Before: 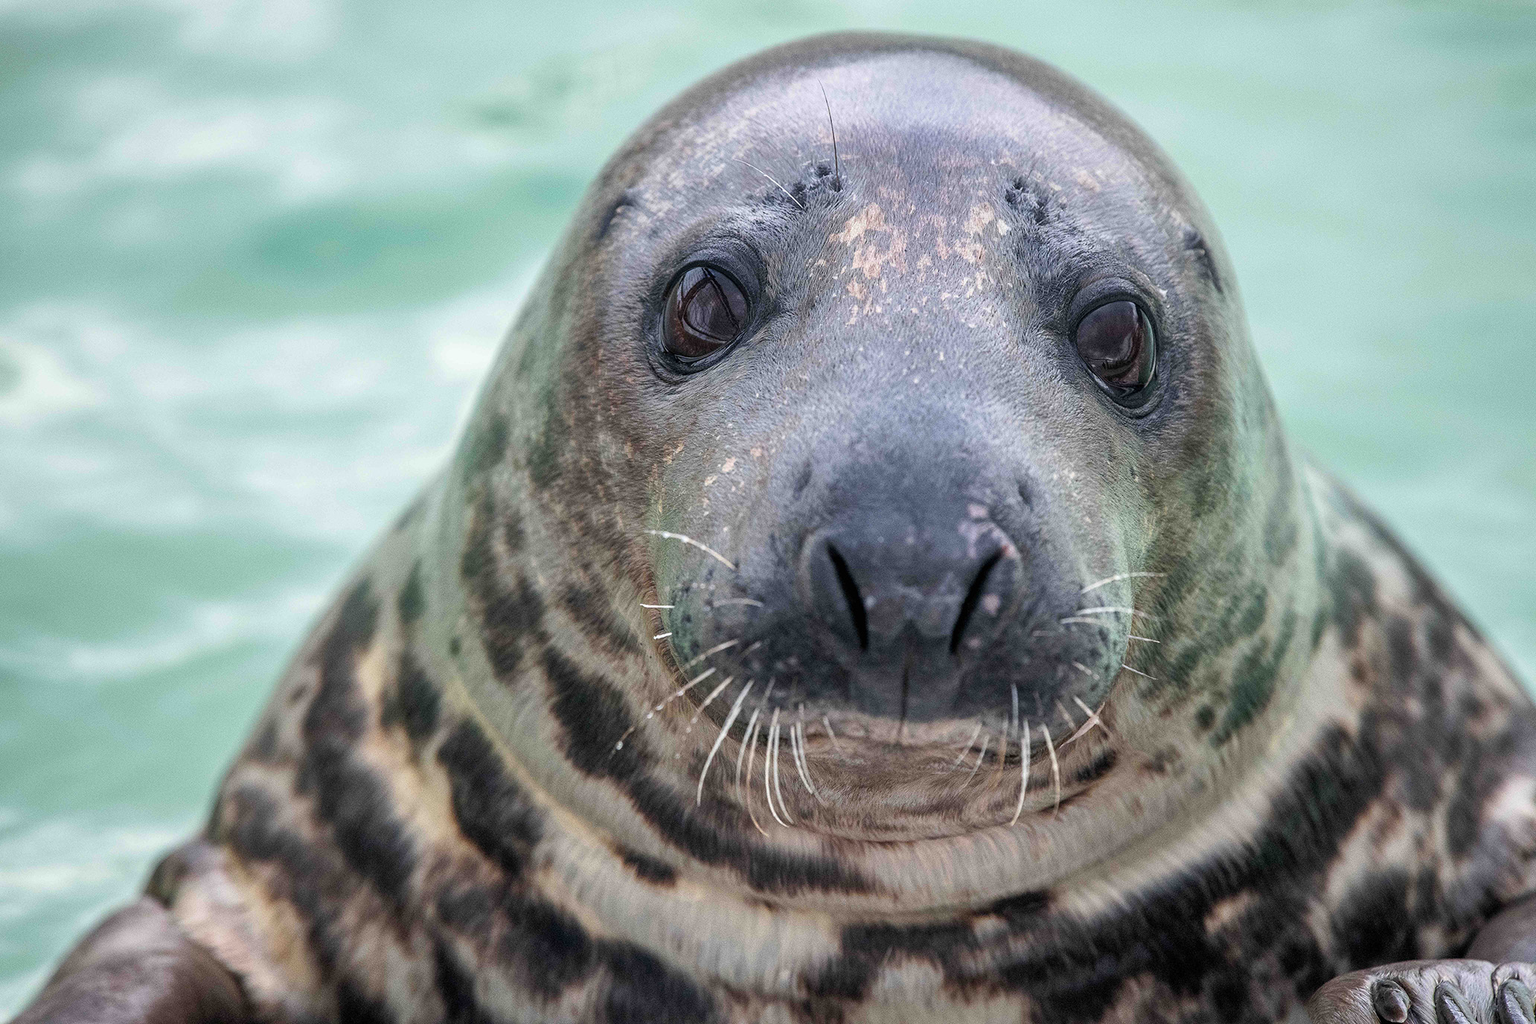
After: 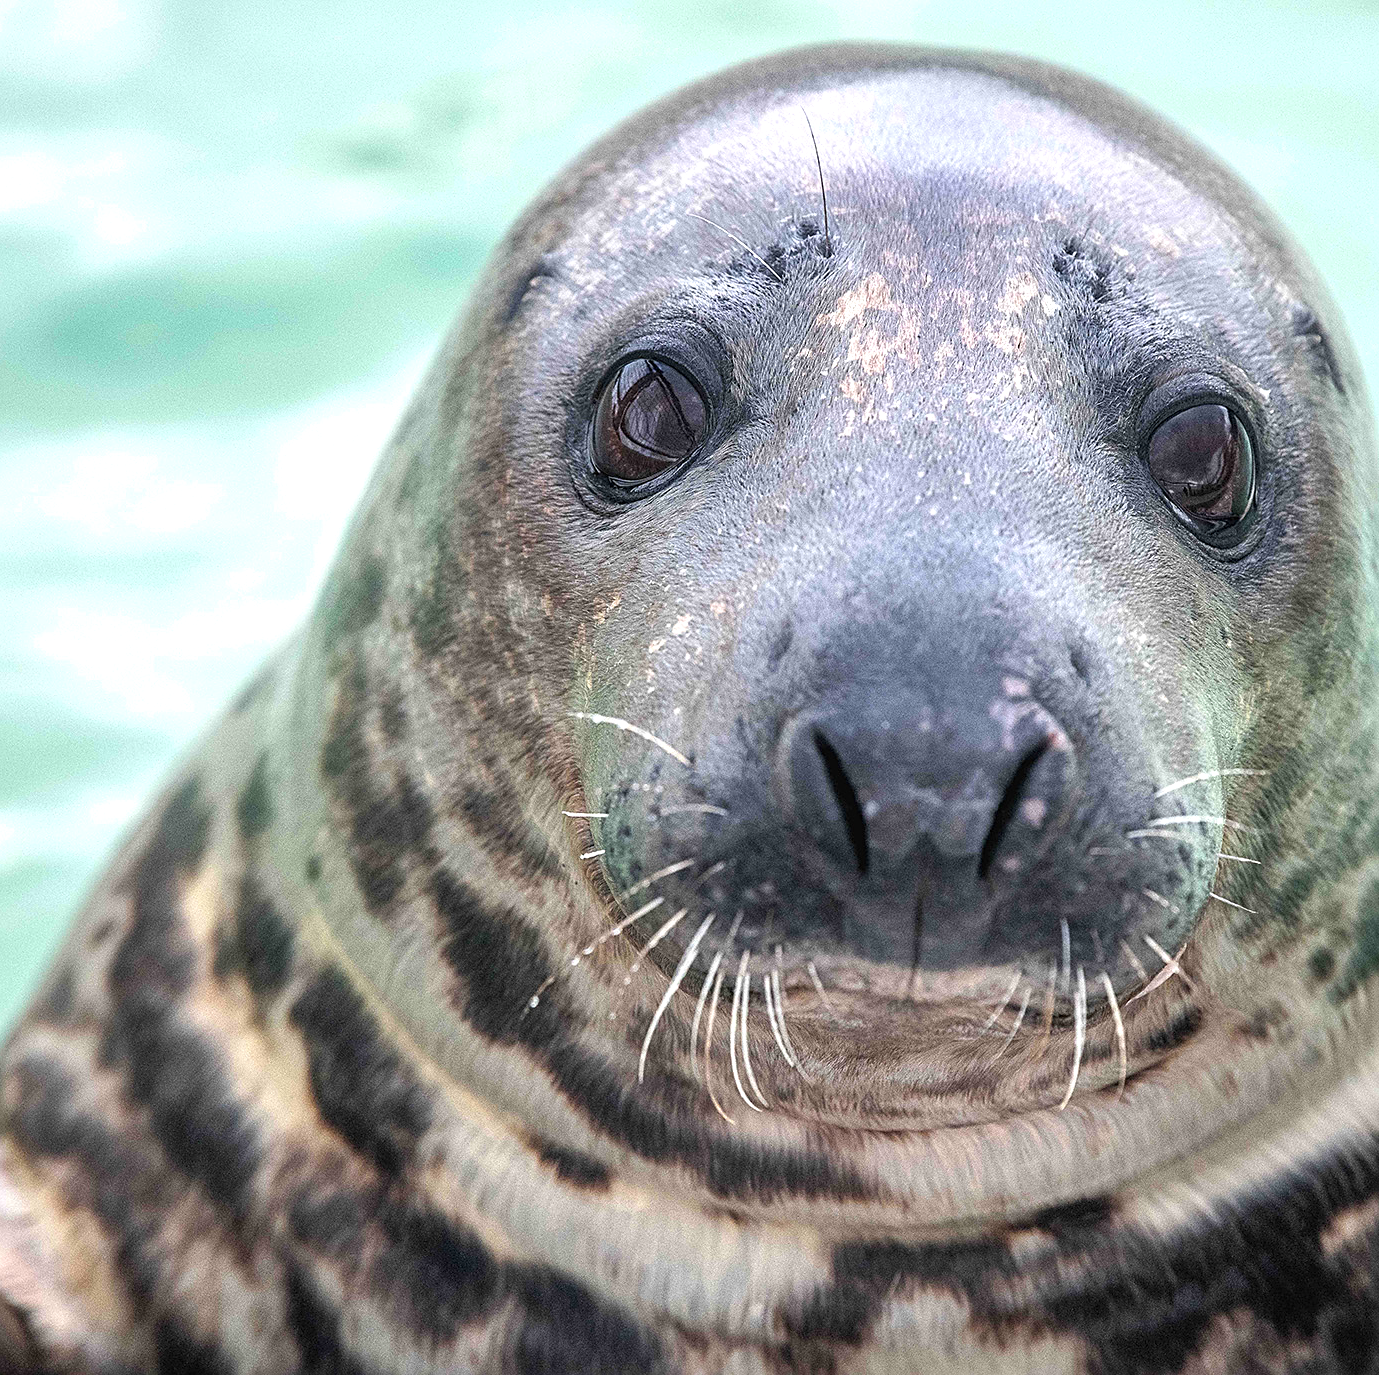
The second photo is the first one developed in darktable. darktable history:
crop and rotate: left 14.473%, right 18.695%
sharpen: on, module defaults
exposure: black level correction -0.002, exposure 0.531 EV, compensate highlight preservation false
